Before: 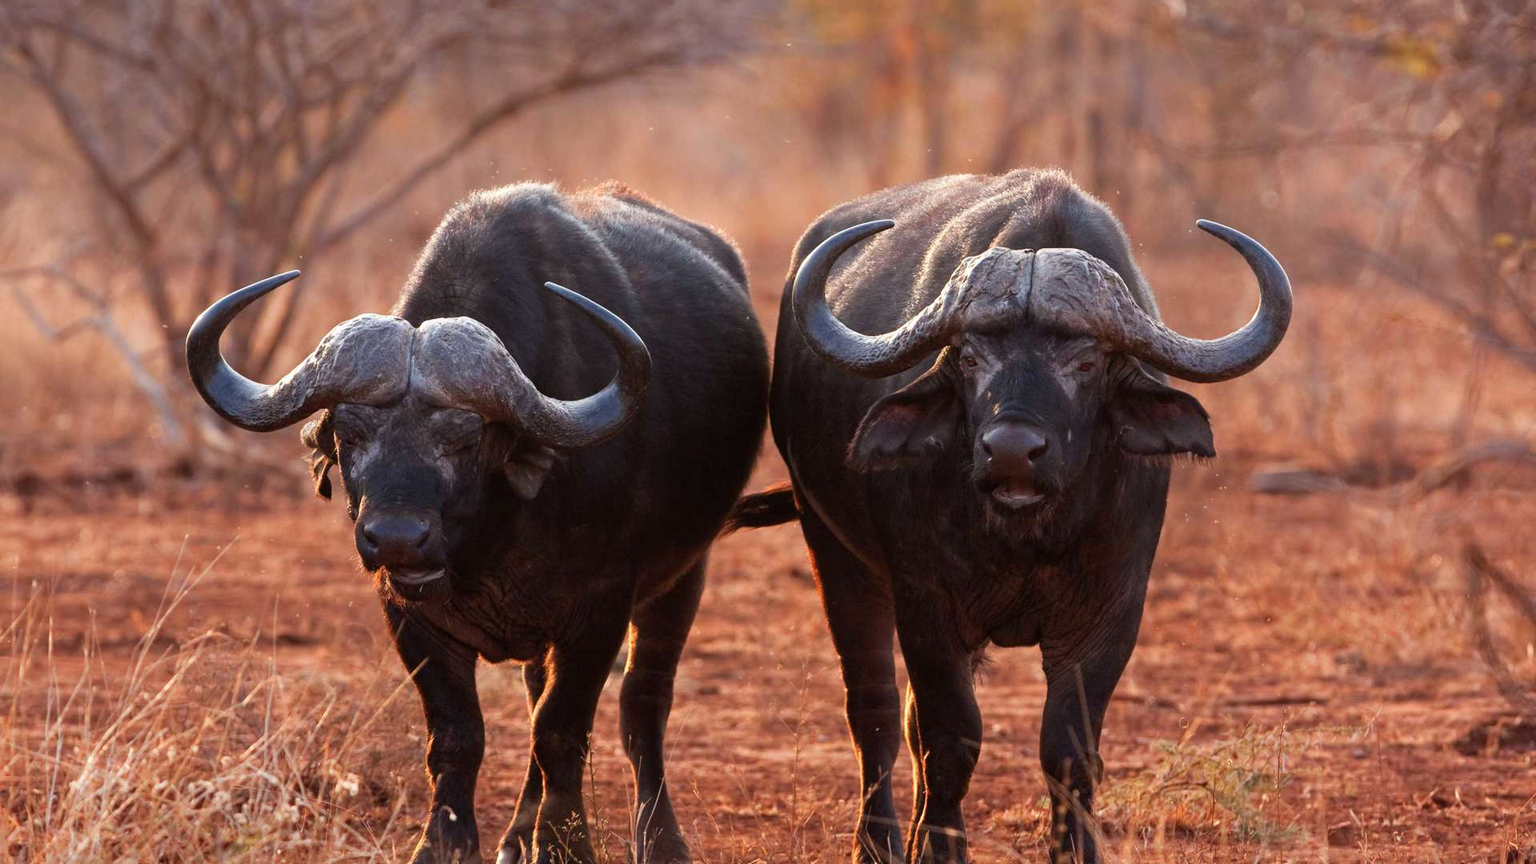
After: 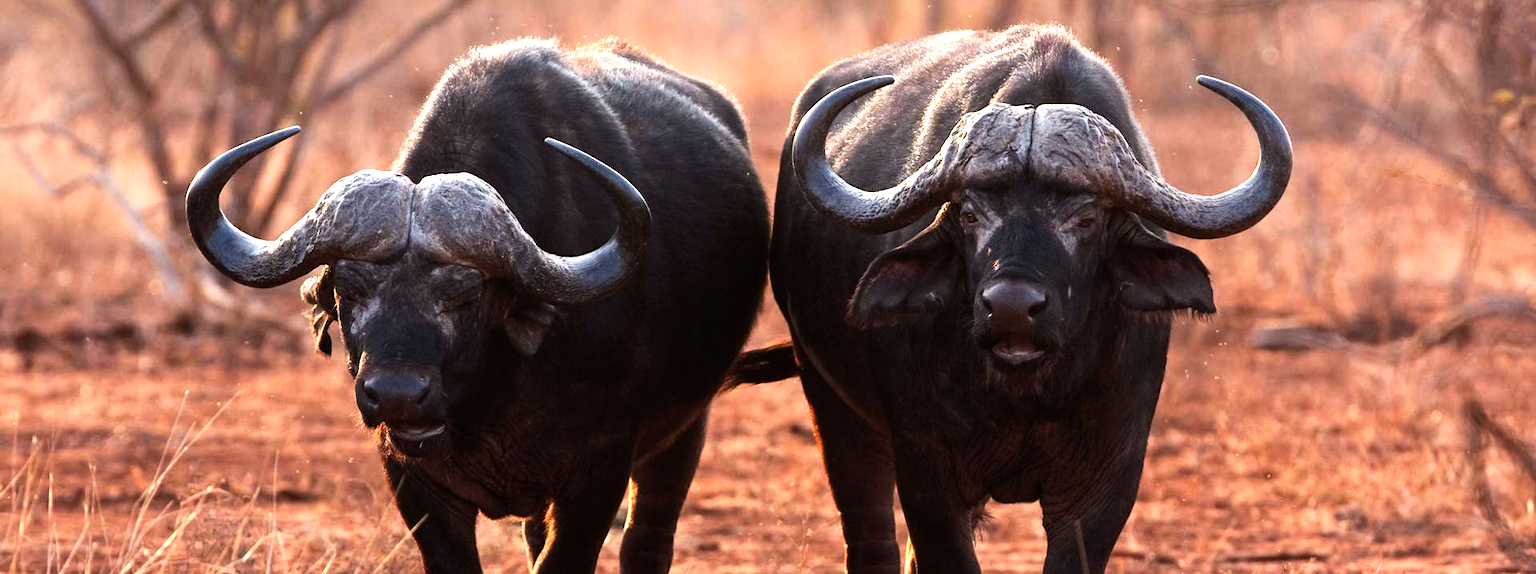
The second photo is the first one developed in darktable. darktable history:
tone equalizer: -8 EV -0.75 EV, -7 EV -0.7 EV, -6 EV -0.6 EV, -5 EV -0.4 EV, -3 EV 0.4 EV, -2 EV 0.6 EV, -1 EV 0.7 EV, +0 EV 0.75 EV, edges refinement/feathering 500, mask exposure compensation -1.57 EV, preserve details no
levels: levels [0, 0.476, 0.951]
crop: top 16.727%, bottom 16.727%
